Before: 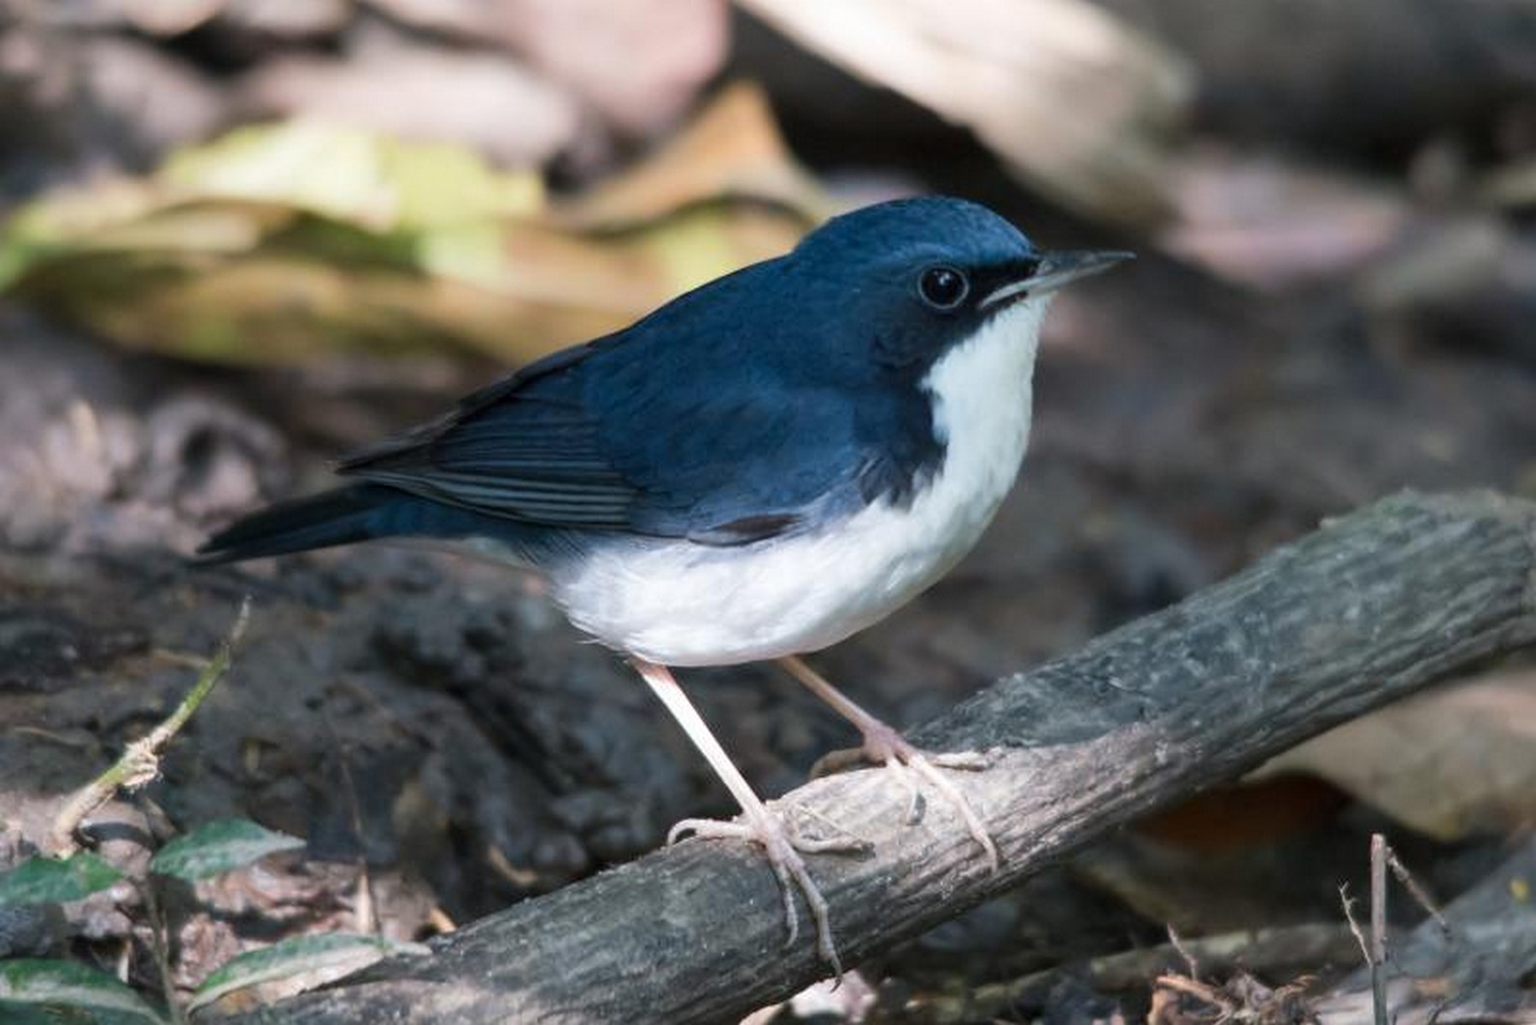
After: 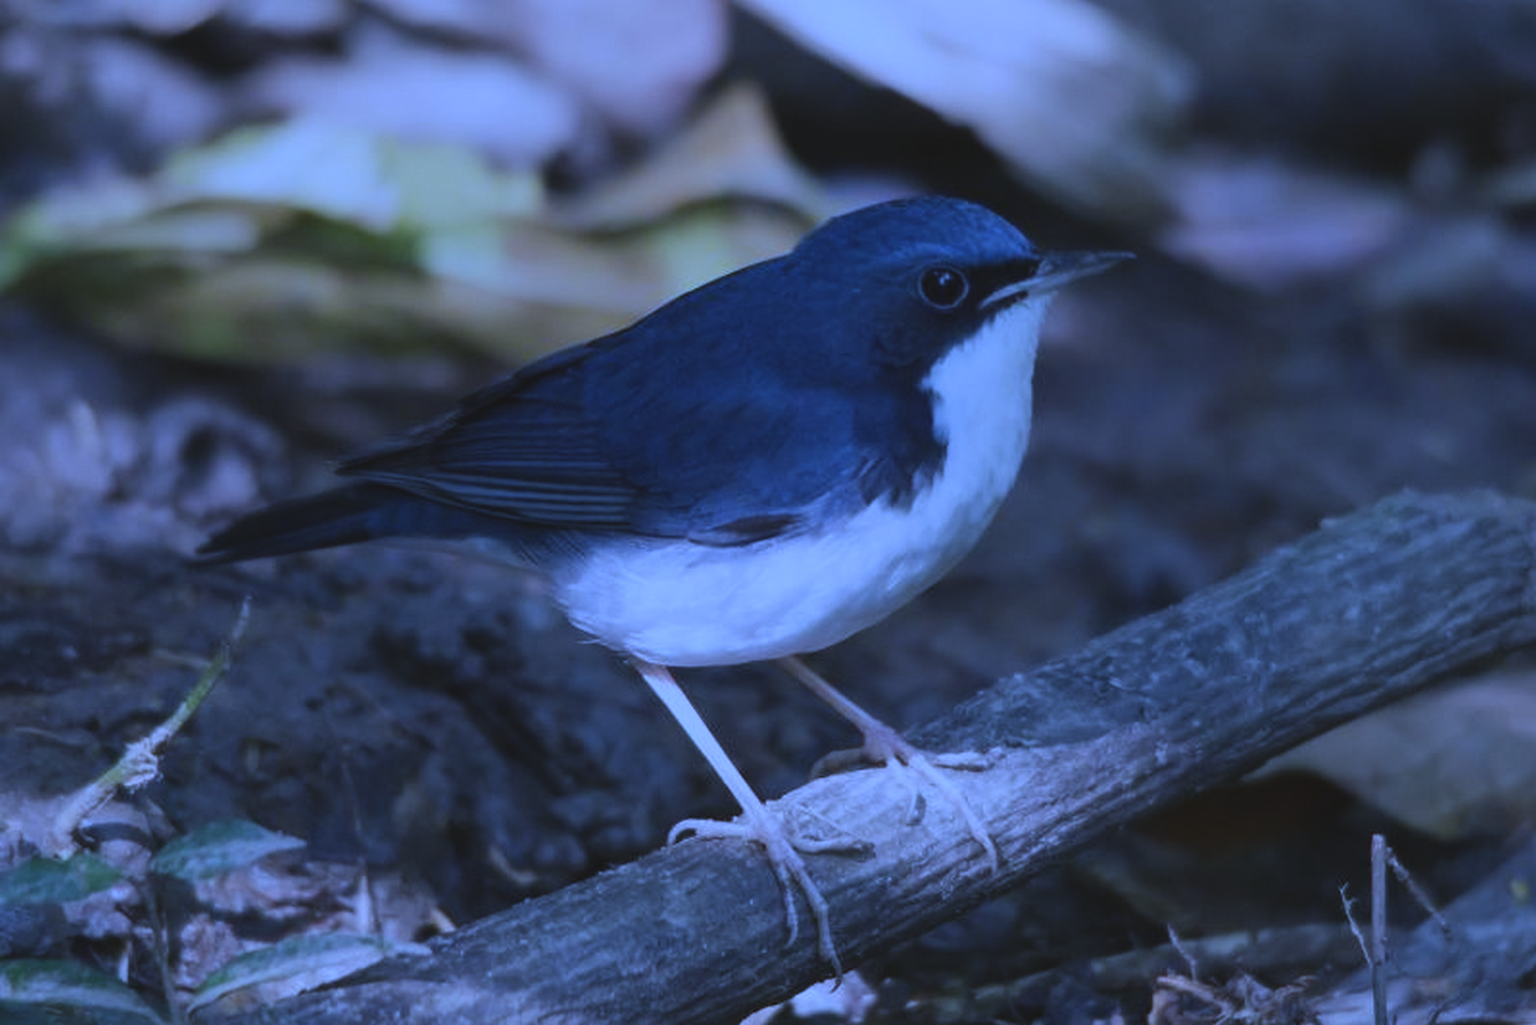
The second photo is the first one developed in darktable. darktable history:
exposure: black level correction -0.016, exposure -1.018 EV, compensate highlight preservation false
white balance: red 0.766, blue 1.537
